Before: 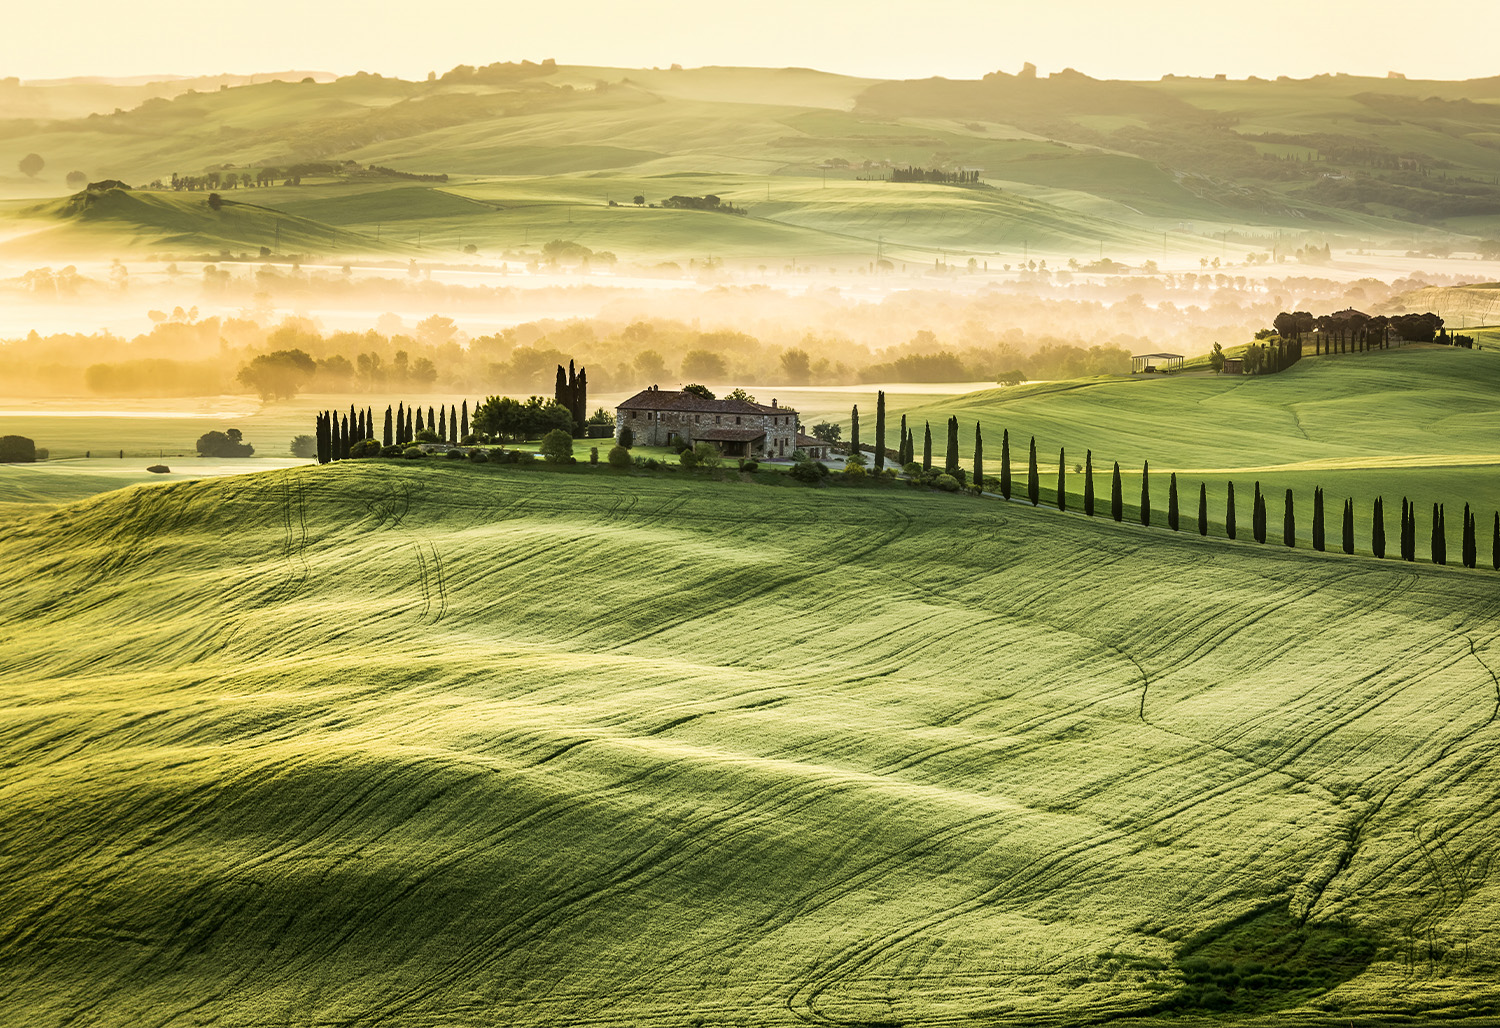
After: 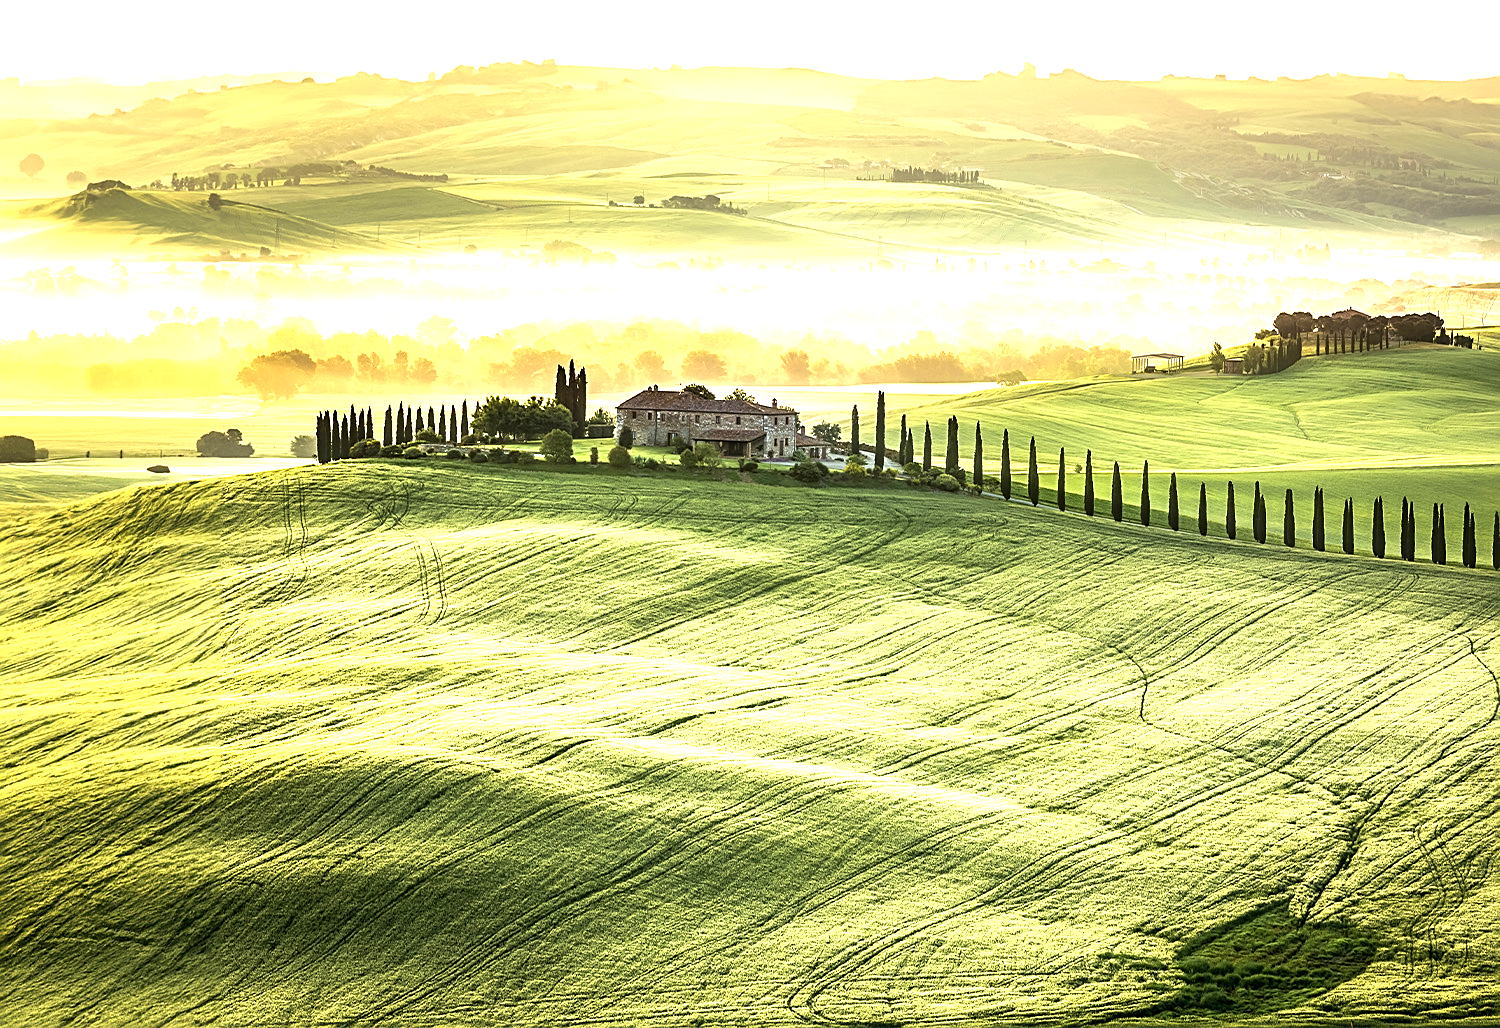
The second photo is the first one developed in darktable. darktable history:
sharpen: on, module defaults
exposure: black level correction 0, exposure 1.106 EV, compensate exposure bias true, compensate highlight preservation false
